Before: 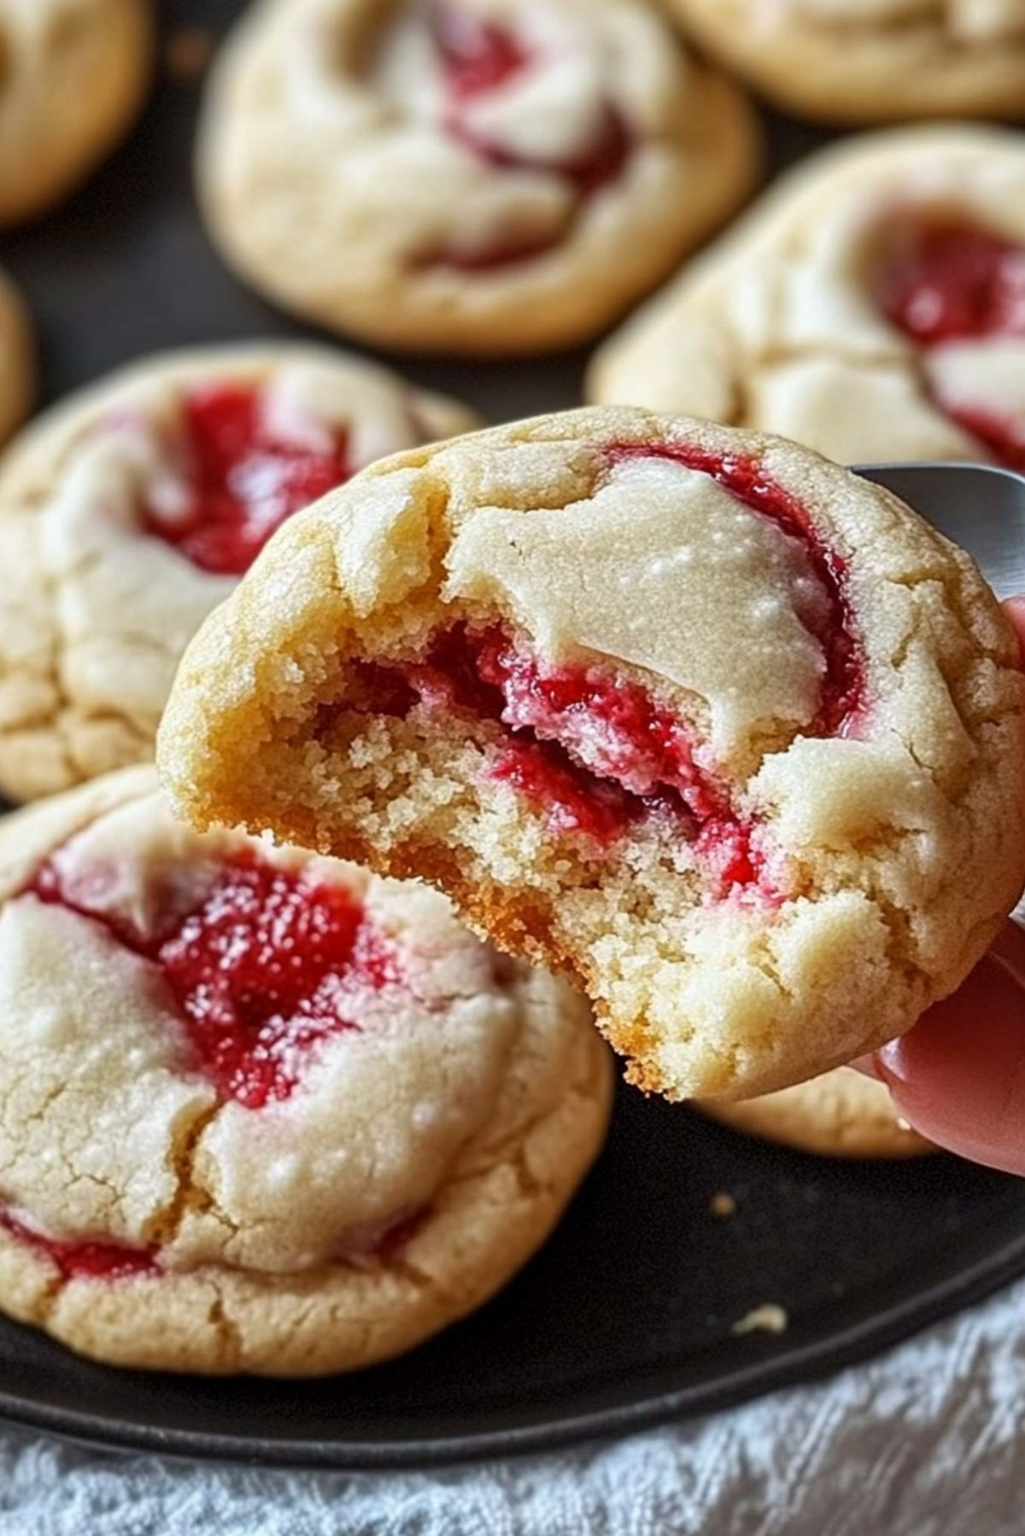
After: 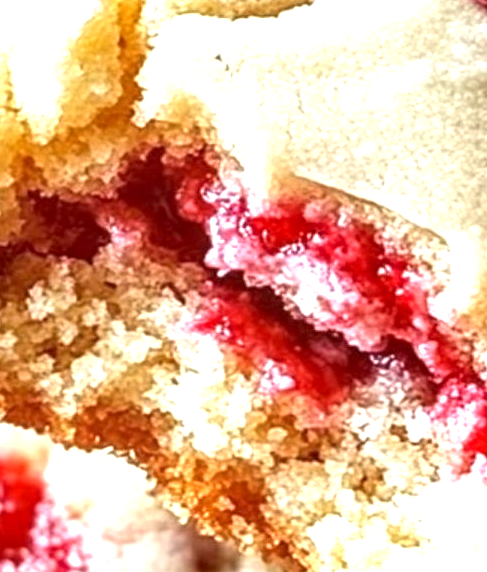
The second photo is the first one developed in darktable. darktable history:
crop: left 31.875%, top 32.227%, right 27.541%, bottom 35.913%
exposure: black level correction 0.001, exposure 1.055 EV, compensate exposure bias true, compensate highlight preservation false
local contrast: on, module defaults
